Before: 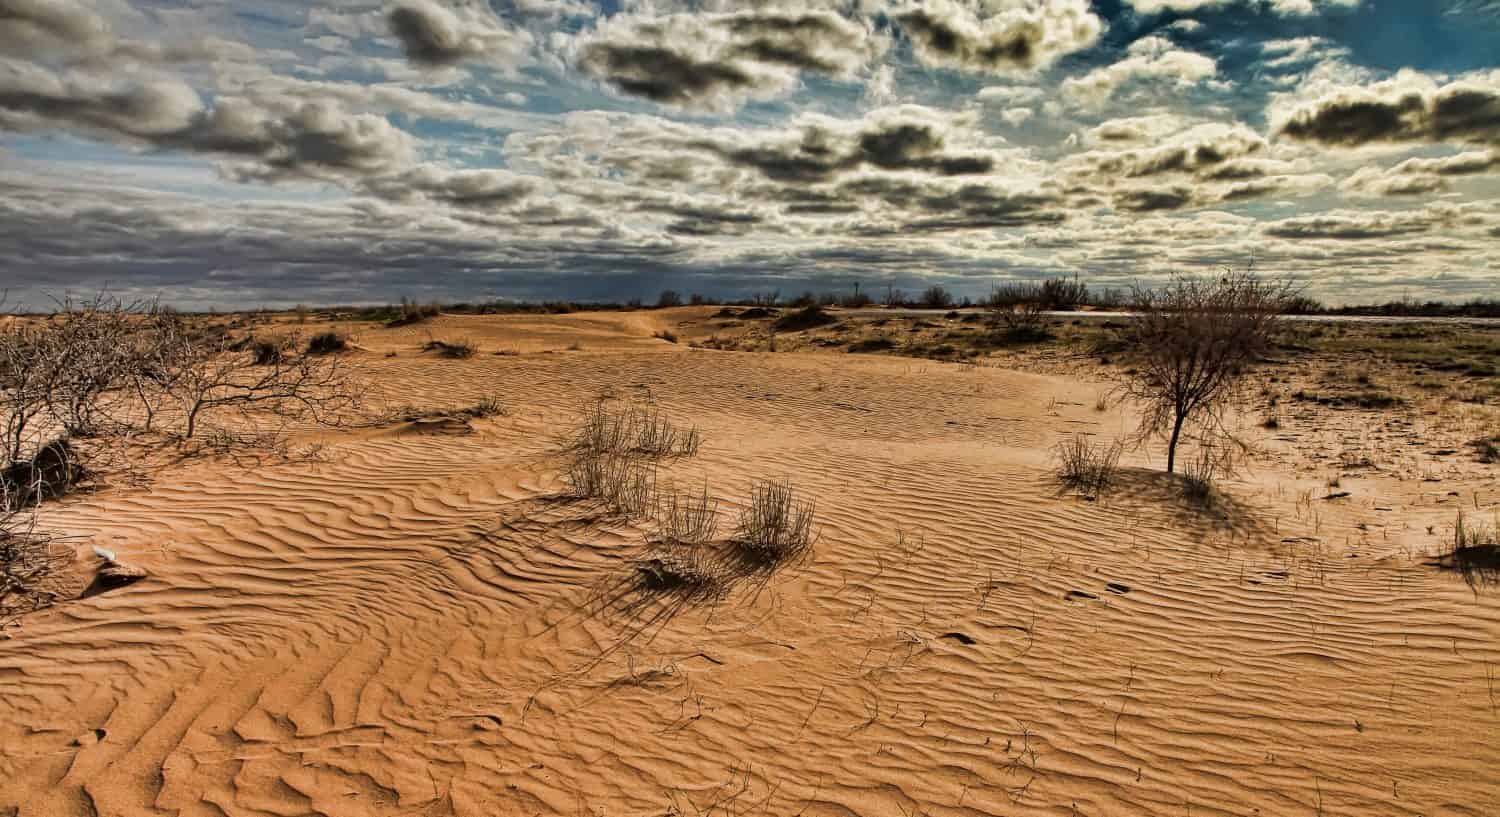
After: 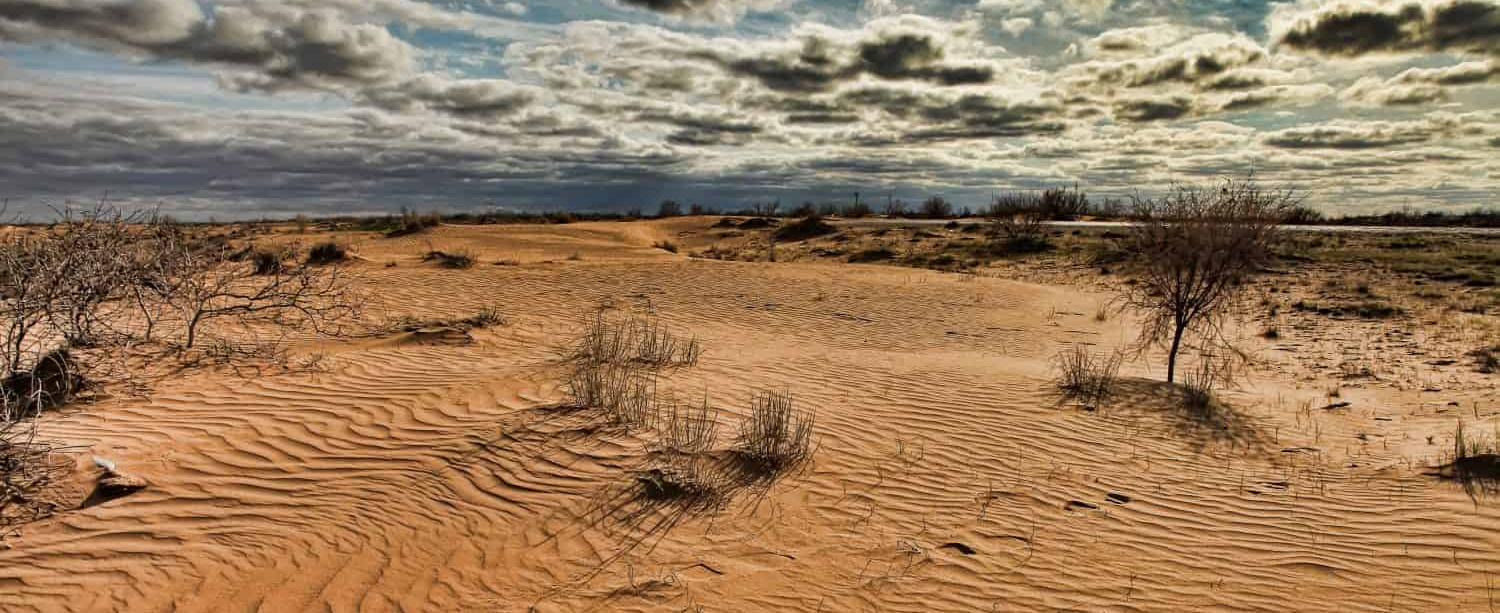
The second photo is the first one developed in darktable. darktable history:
crop: top 11.064%, bottom 13.9%
